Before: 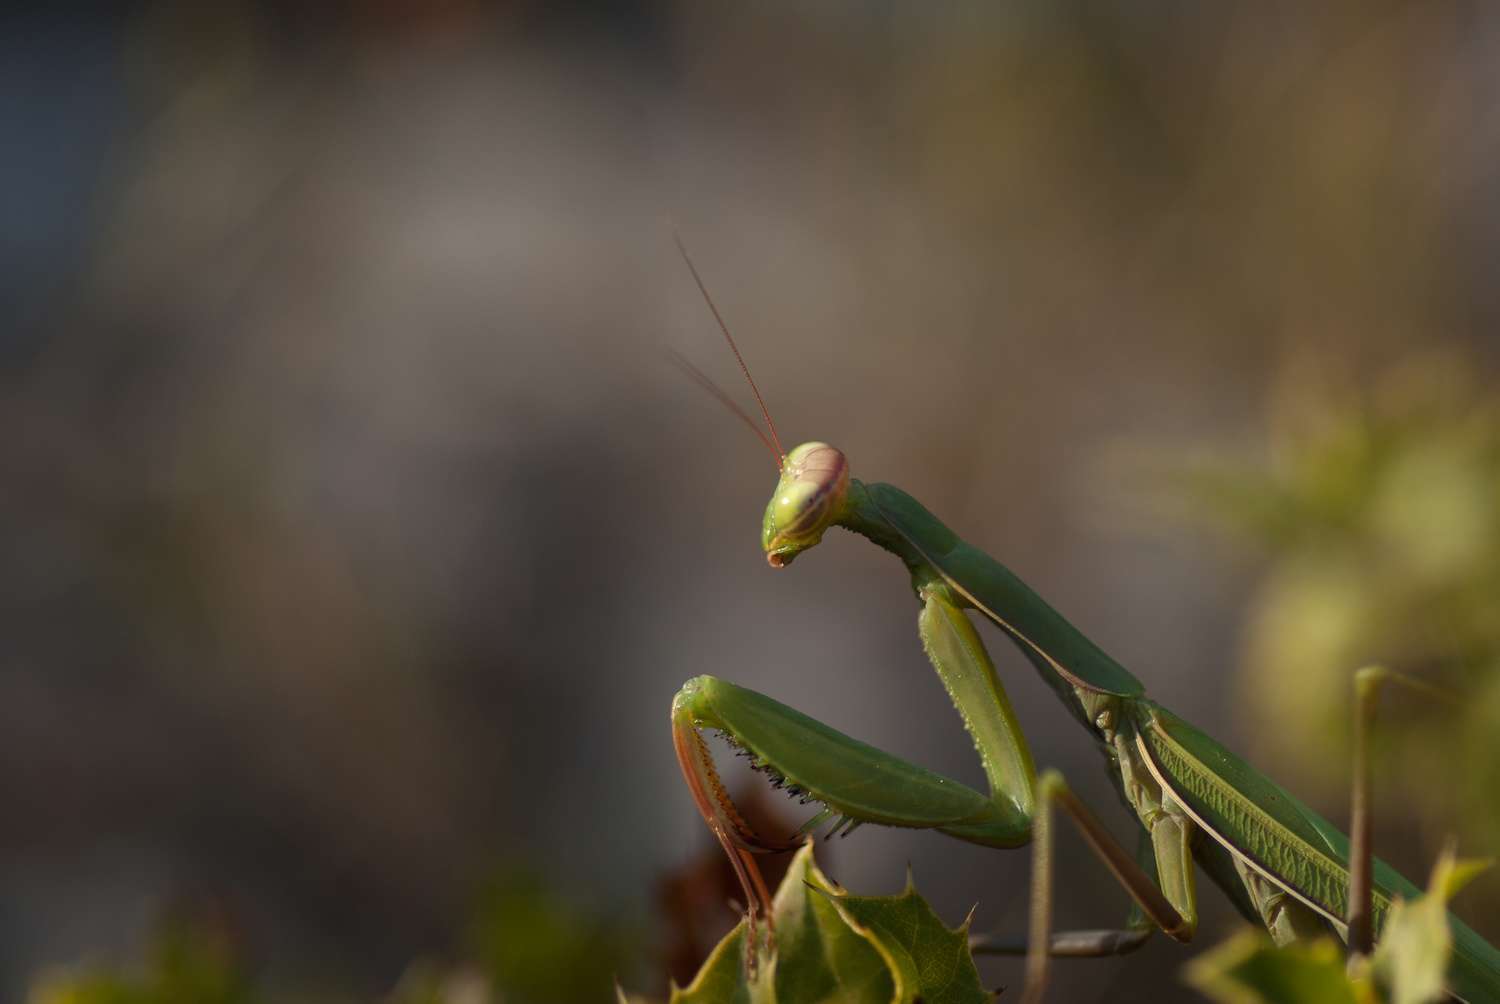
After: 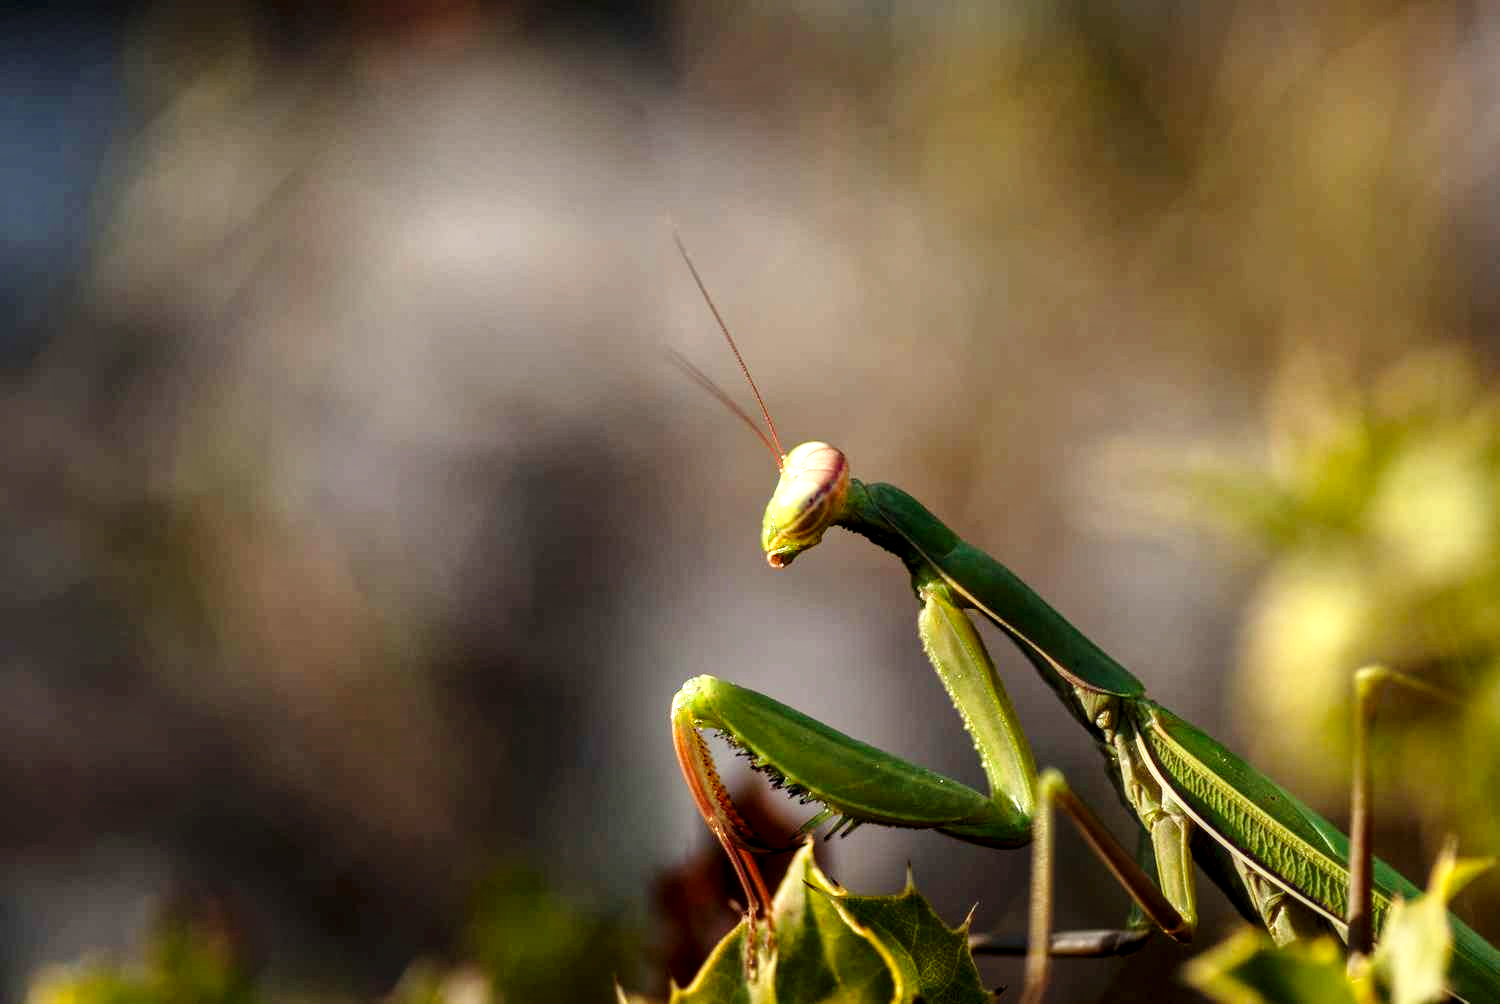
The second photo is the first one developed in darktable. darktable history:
exposure: black level correction 0.005, exposure 0.001 EV, compensate highlight preservation false
local contrast: detail 150%
base curve: curves: ch0 [(0, 0) (0.026, 0.03) (0.109, 0.232) (0.351, 0.748) (0.669, 0.968) (1, 1)], preserve colors none
